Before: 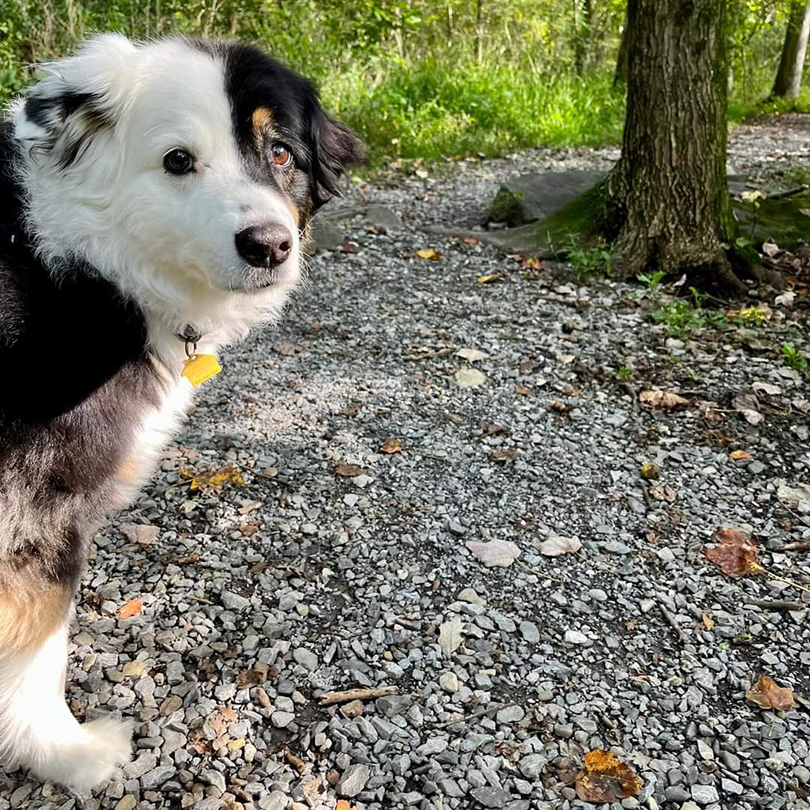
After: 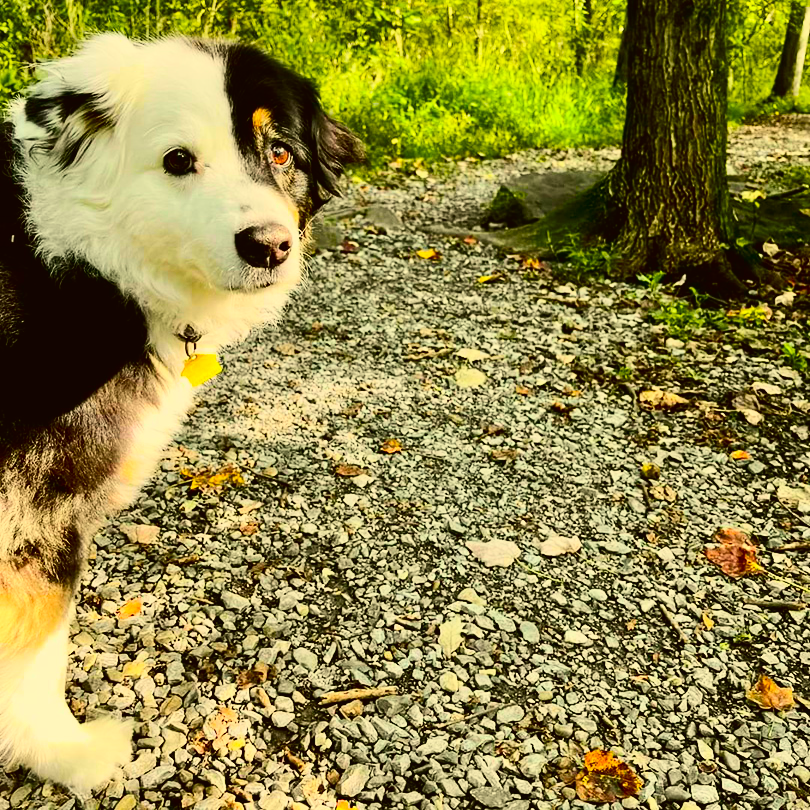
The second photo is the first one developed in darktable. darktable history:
base curve: curves: ch0 [(0, 0) (0.297, 0.298) (1, 1)], preserve colors none
contrast brightness saturation: contrast 0.16, saturation 0.32
color correction: highlights a* 0.162, highlights b* 29.53, shadows a* -0.162, shadows b* 21.09
shadows and highlights: shadows -24.28, highlights 49.77, soften with gaussian
tone curve: curves: ch0 [(0, 0.012) (0.031, 0.02) (0.12, 0.083) (0.193, 0.171) (0.277, 0.279) (0.45, 0.52) (0.568, 0.676) (0.678, 0.777) (0.875, 0.92) (1, 0.965)]; ch1 [(0, 0) (0.243, 0.245) (0.402, 0.41) (0.493, 0.486) (0.508, 0.507) (0.531, 0.53) (0.551, 0.564) (0.646, 0.672) (0.694, 0.732) (1, 1)]; ch2 [(0, 0) (0.249, 0.216) (0.356, 0.343) (0.424, 0.442) (0.476, 0.482) (0.498, 0.502) (0.517, 0.517) (0.532, 0.545) (0.562, 0.575) (0.614, 0.644) (0.706, 0.748) (0.808, 0.809) (0.991, 0.968)], color space Lab, independent channels, preserve colors none
